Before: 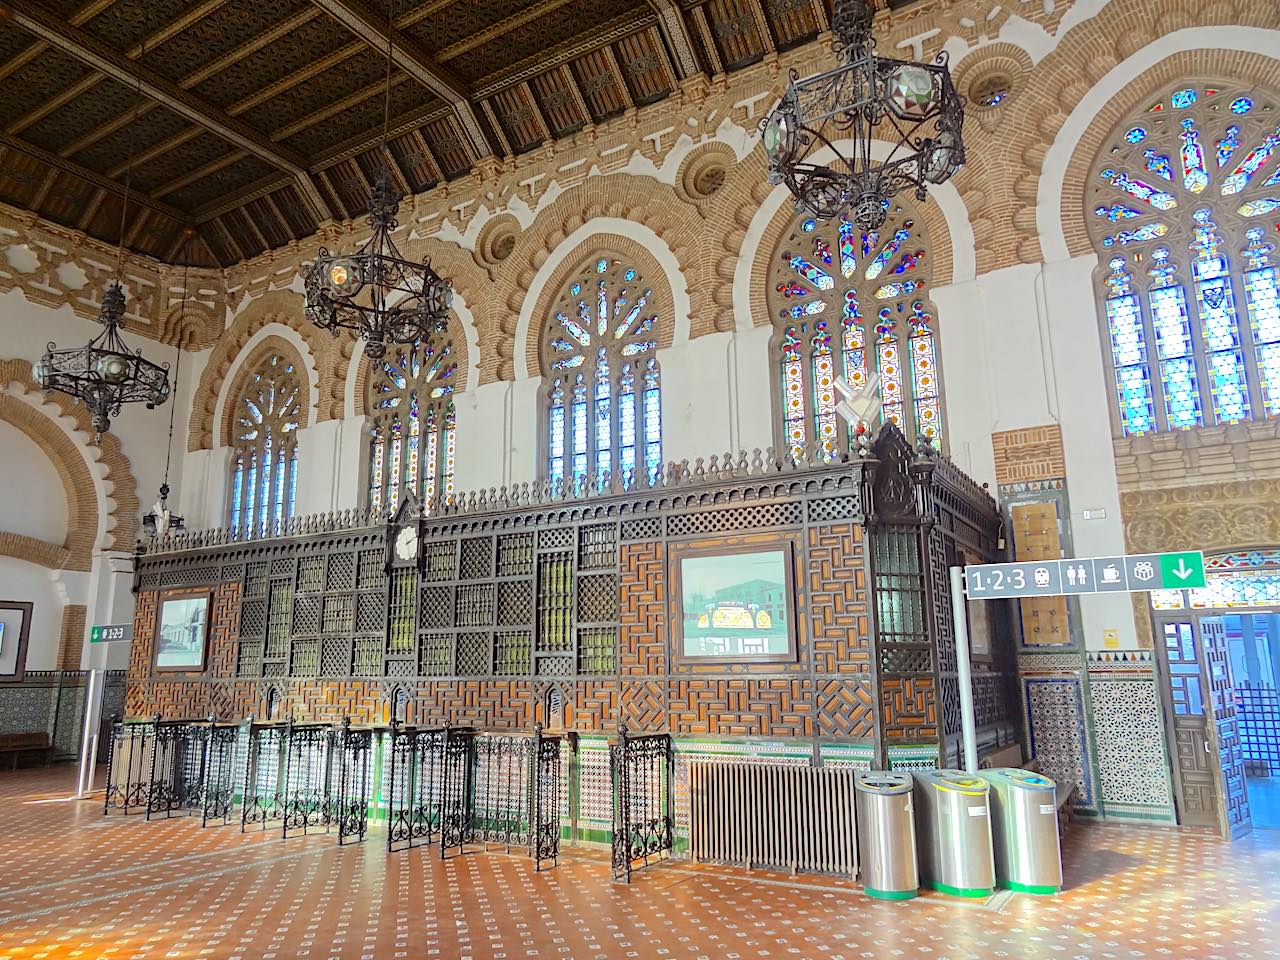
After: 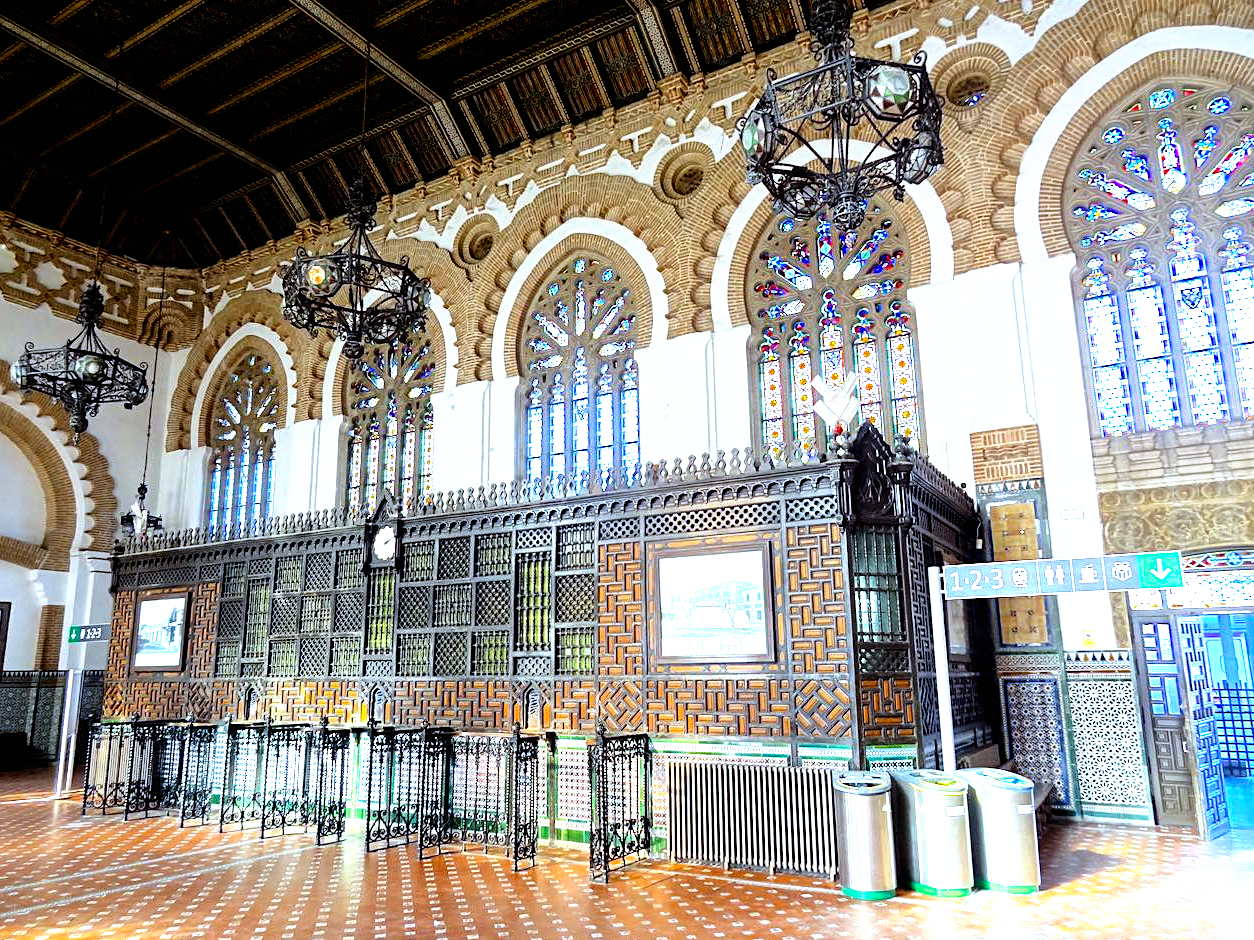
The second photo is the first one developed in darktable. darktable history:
crop: left 1.743%, right 0.268%, bottom 2.011%
rgb levels: levels [[0.01, 0.419, 0.839], [0, 0.5, 1], [0, 0.5, 1]]
filmic rgb: black relative exposure -8.2 EV, white relative exposure 2.2 EV, threshold 3 EV, hardness 7.11, latitude 85.74%, contrast 1.696, highlights saturation mix -4%, shadows ↔ highlights balance -2.69%, preserve chrominance no, color science v5 (2021), contrast in shadows safe, contrast in highlights safe, enable highlight reconstruction true
white balance: red 0.924, blue 1.095
